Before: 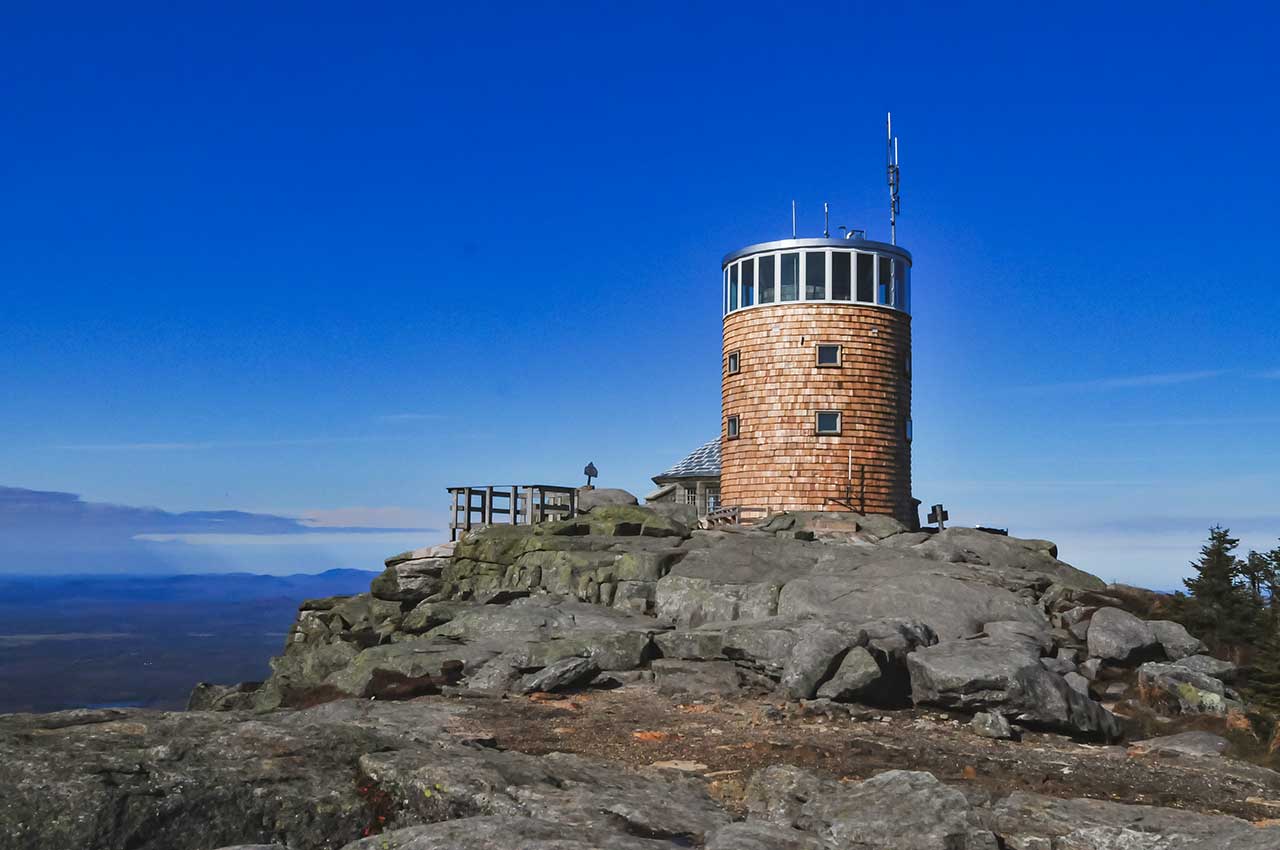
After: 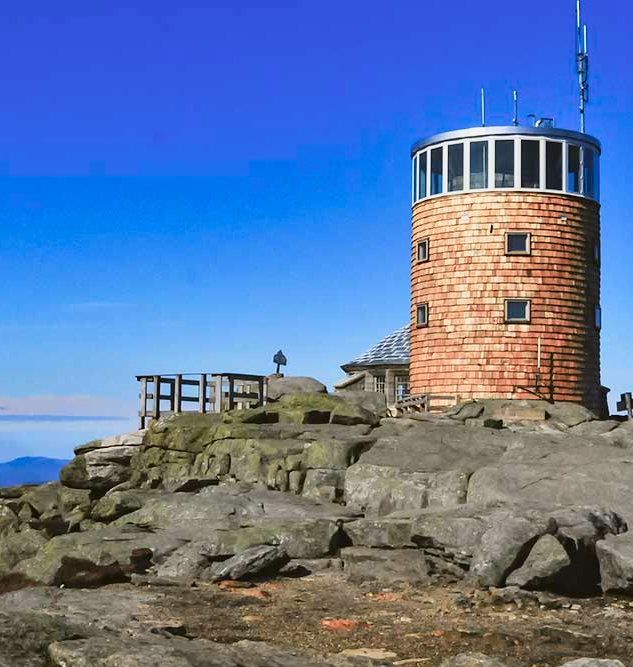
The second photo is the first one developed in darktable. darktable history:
crop and rotate: angle 0.02°, left 24.353%, top 13.219%, right 26.156%, bottom 8.224%
tone curve: curves: ch0 [(0, 0.021) (0.049, 0.044) (0.152, 0.14) (0.328, 0.377) (0.473, 0.543) (0.663, 0.734) (0.84, 0.899) (1, 0.969)]; ch1 [(0, 0) (0.302, 0.331) (0.427, 0.433) (0.472, 0.47) (0.502, 0.503) (0.527, 0.524) (0.564, 0.591) (0.602, 0.632) (0.677, 0.701) (0.859, 0.885) (1, 1)]; ch2 [(0, 0) (0.33, 0.301) (0.447, 0.44) (0.487, 0.496) (0.502, 0.516) (0.535, 0.563) (0.565, 0.6) (0.618, 0.629) (1, 1)], color space Lab, independent channels, preserve colors none
contrast equalizer: y [[0.5 ×6], [0.5 ×6], [0.5, 0.5, 0.501, 0.545, 0.707, 0.863], [0 ×6], [0 ×6]]
